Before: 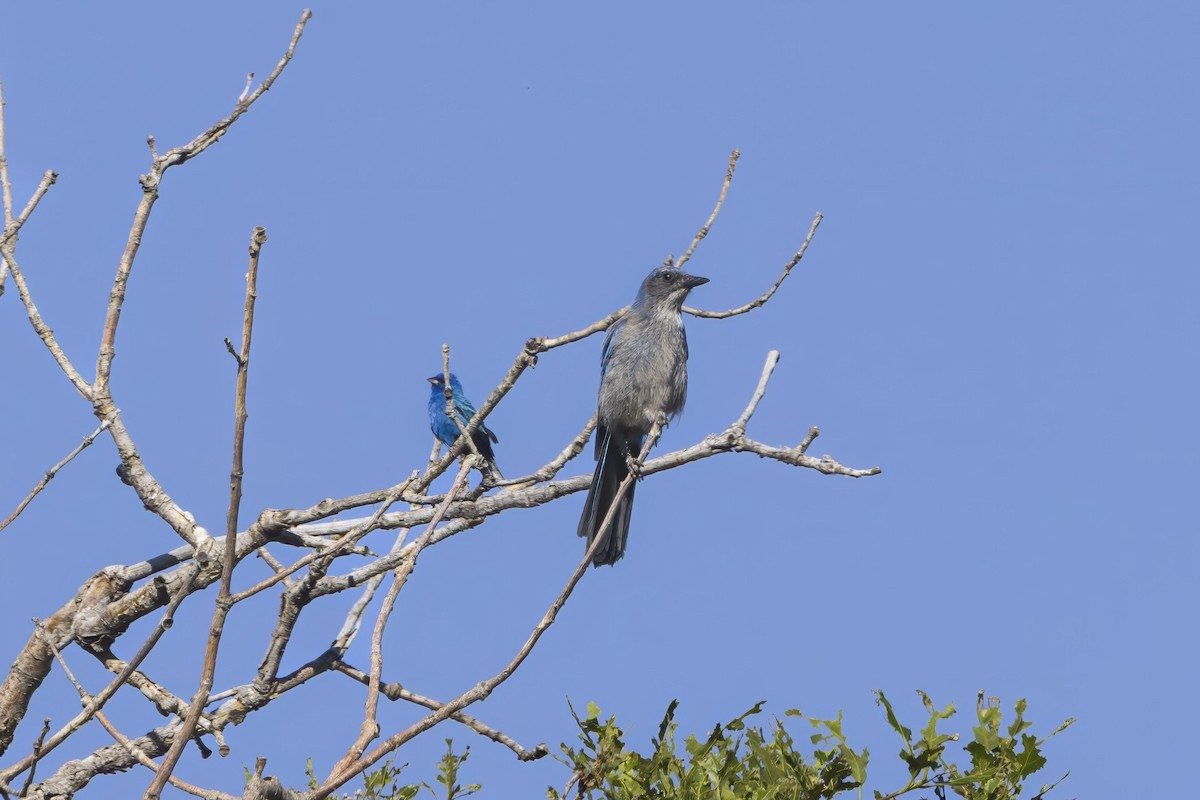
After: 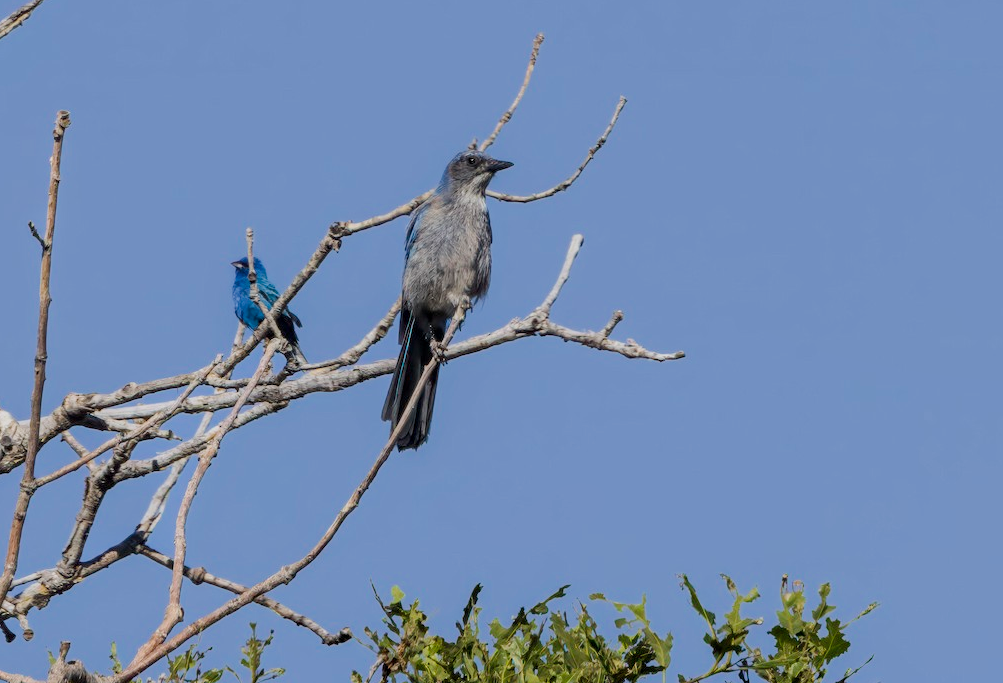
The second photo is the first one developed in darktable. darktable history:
tone equalizer: edges refinement/feathering 500, mask exposure compensation -1.57 EV, preserve details no
local contrast: on, module defaults
filmic rgb: black relative exposure -7.65 EV, white relative exposure 4.56 EV, hardness 3.61
crop: left 16.342%, top 14.601%
exposure: black level correction 0.001, compensate exposure bias true, compensate highlight preservation false
